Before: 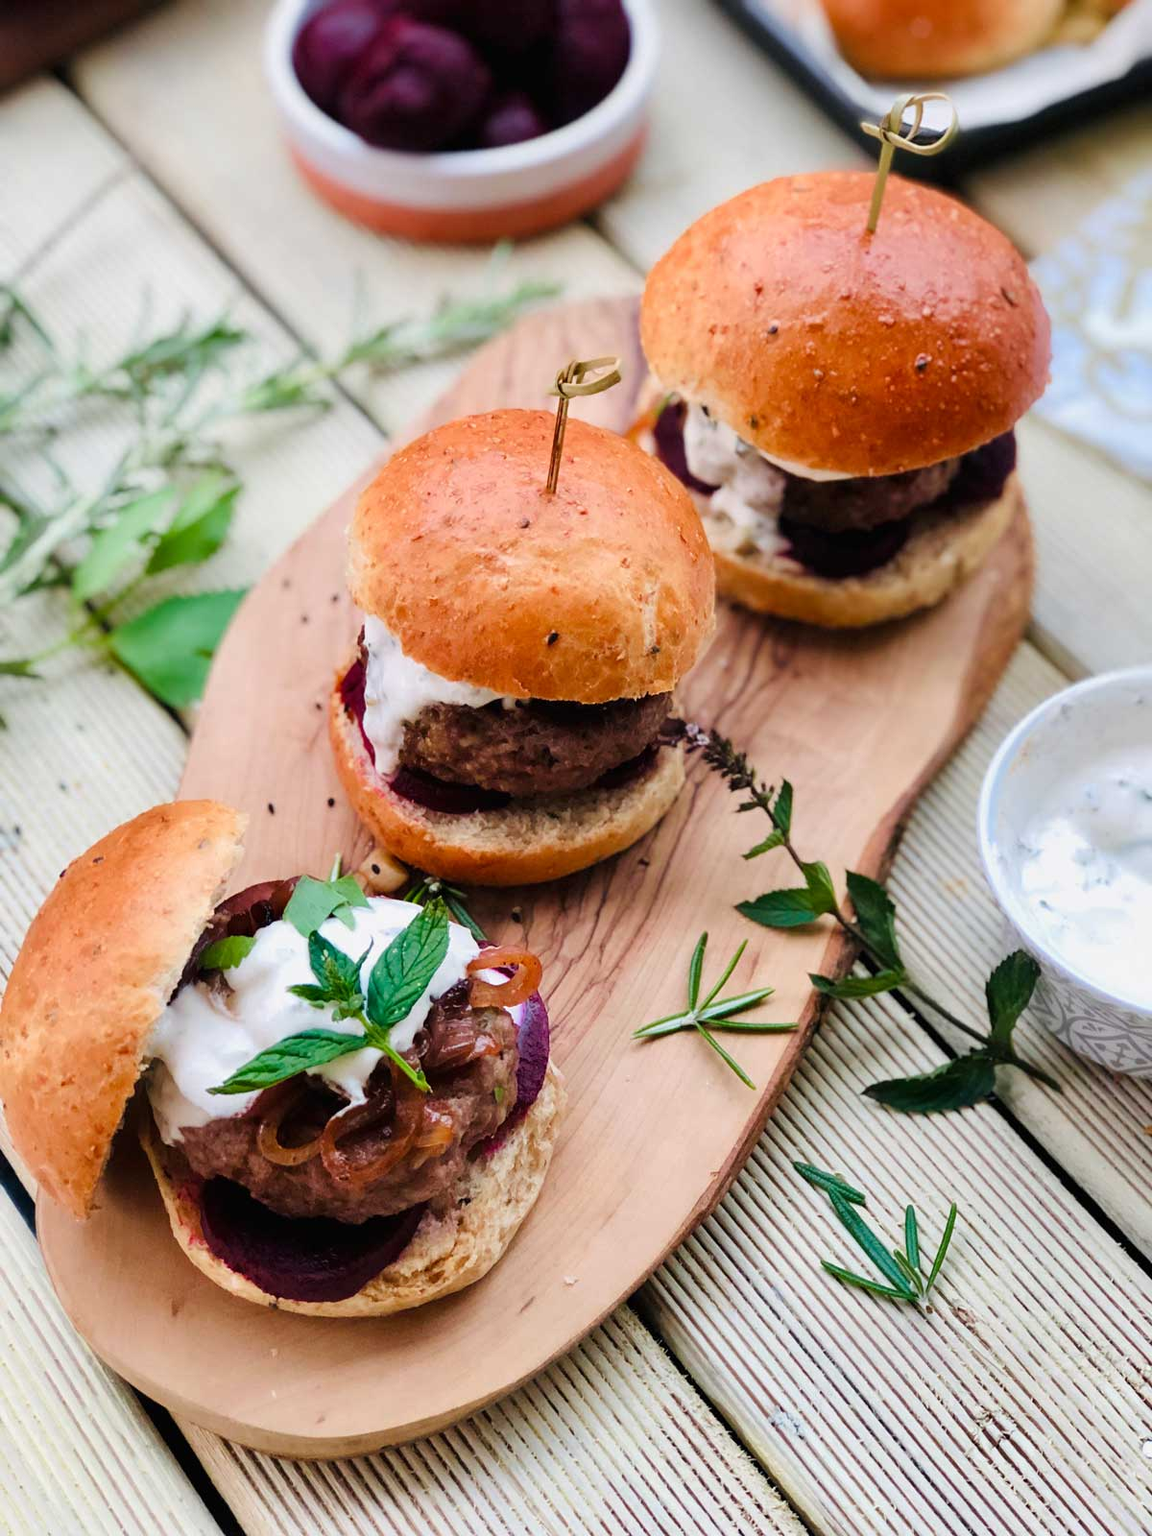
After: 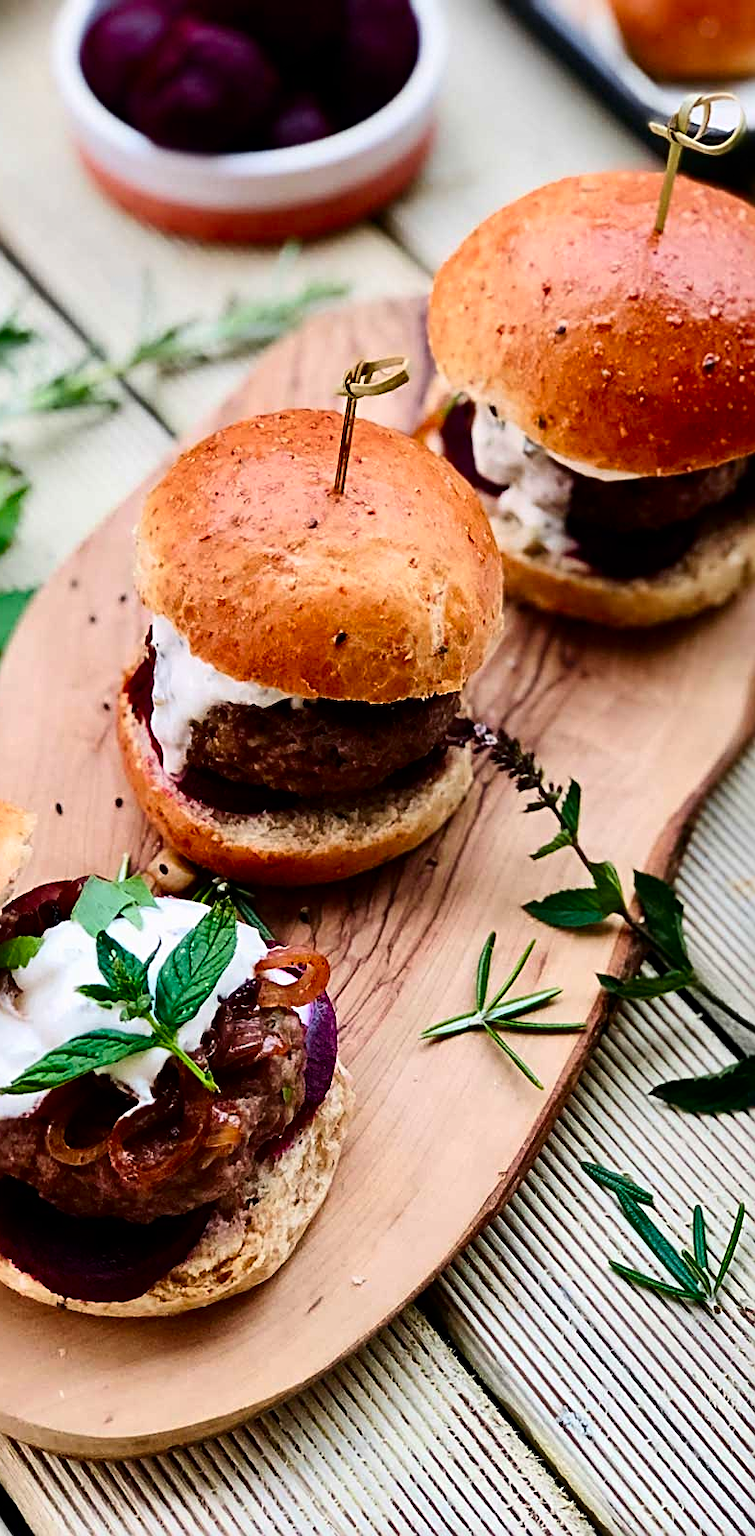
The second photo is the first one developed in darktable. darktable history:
shadows and highlights: soften with gaussian
sharpen: radius 2.729
crop and rotate: left 18.485%, right 15.923%
tone equalizer: -8 EV -0.416 EV, -7 EV -0.404 EV, -6 EV -0.361 EV, -5 EV -0.241 EV, -3 EV 0.242 EV, -2 EV 0.344 EV, -1 EV 0.406 EV, +0 EV 0.392 EV
contrast brightness saturation: contrast 0.204, brightness -0.101, saturation 0.1
exposure: exposure -0.356 EV, compensate exposure bias true, compensate highlight preservation false
